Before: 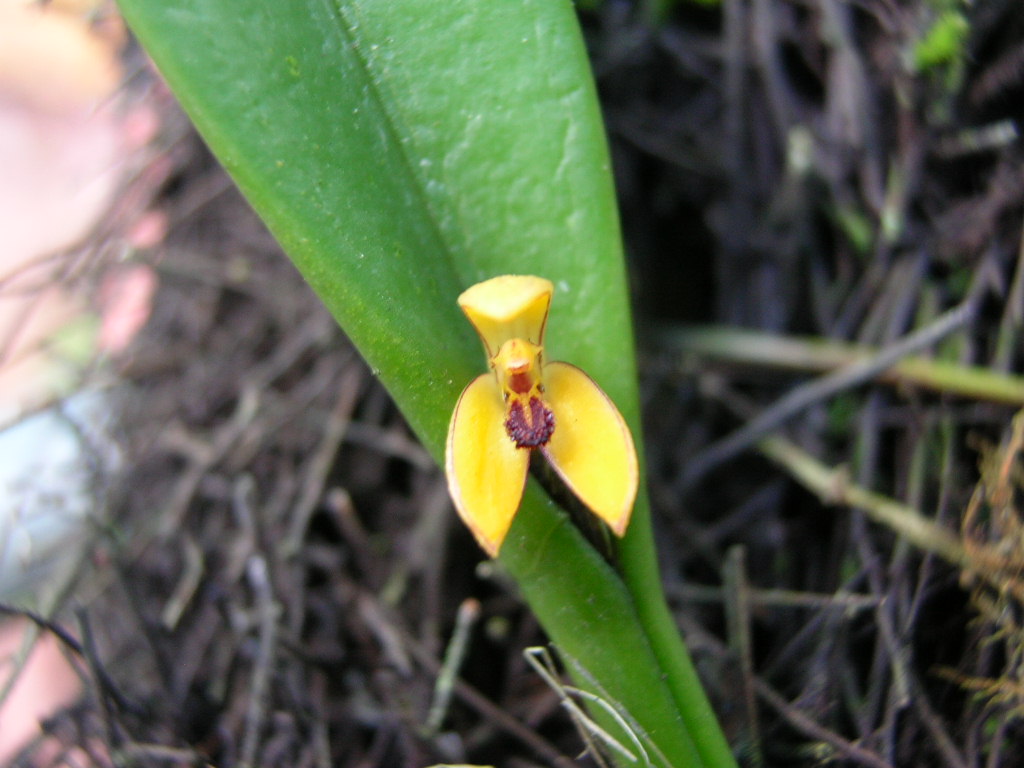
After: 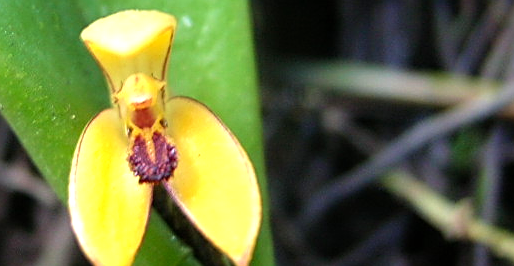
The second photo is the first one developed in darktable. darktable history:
crop: left 36.832%, top 34.629%, right 12.948%, bottom 30.698%
velvia: on, module defaults
tone equalizer: -8 EV -0.426 EV, -7 EV -0.403 EV, -6 EV -0.31 EV, -5 EV -0.2 EV, -3 EV 0.253 EV, -2 EV 0.307 EV, -1 EV 0.385 EV, +0 EV 0.395 EV, mask exposure compensation -0.506 EV
sharpen: on, module defaults
